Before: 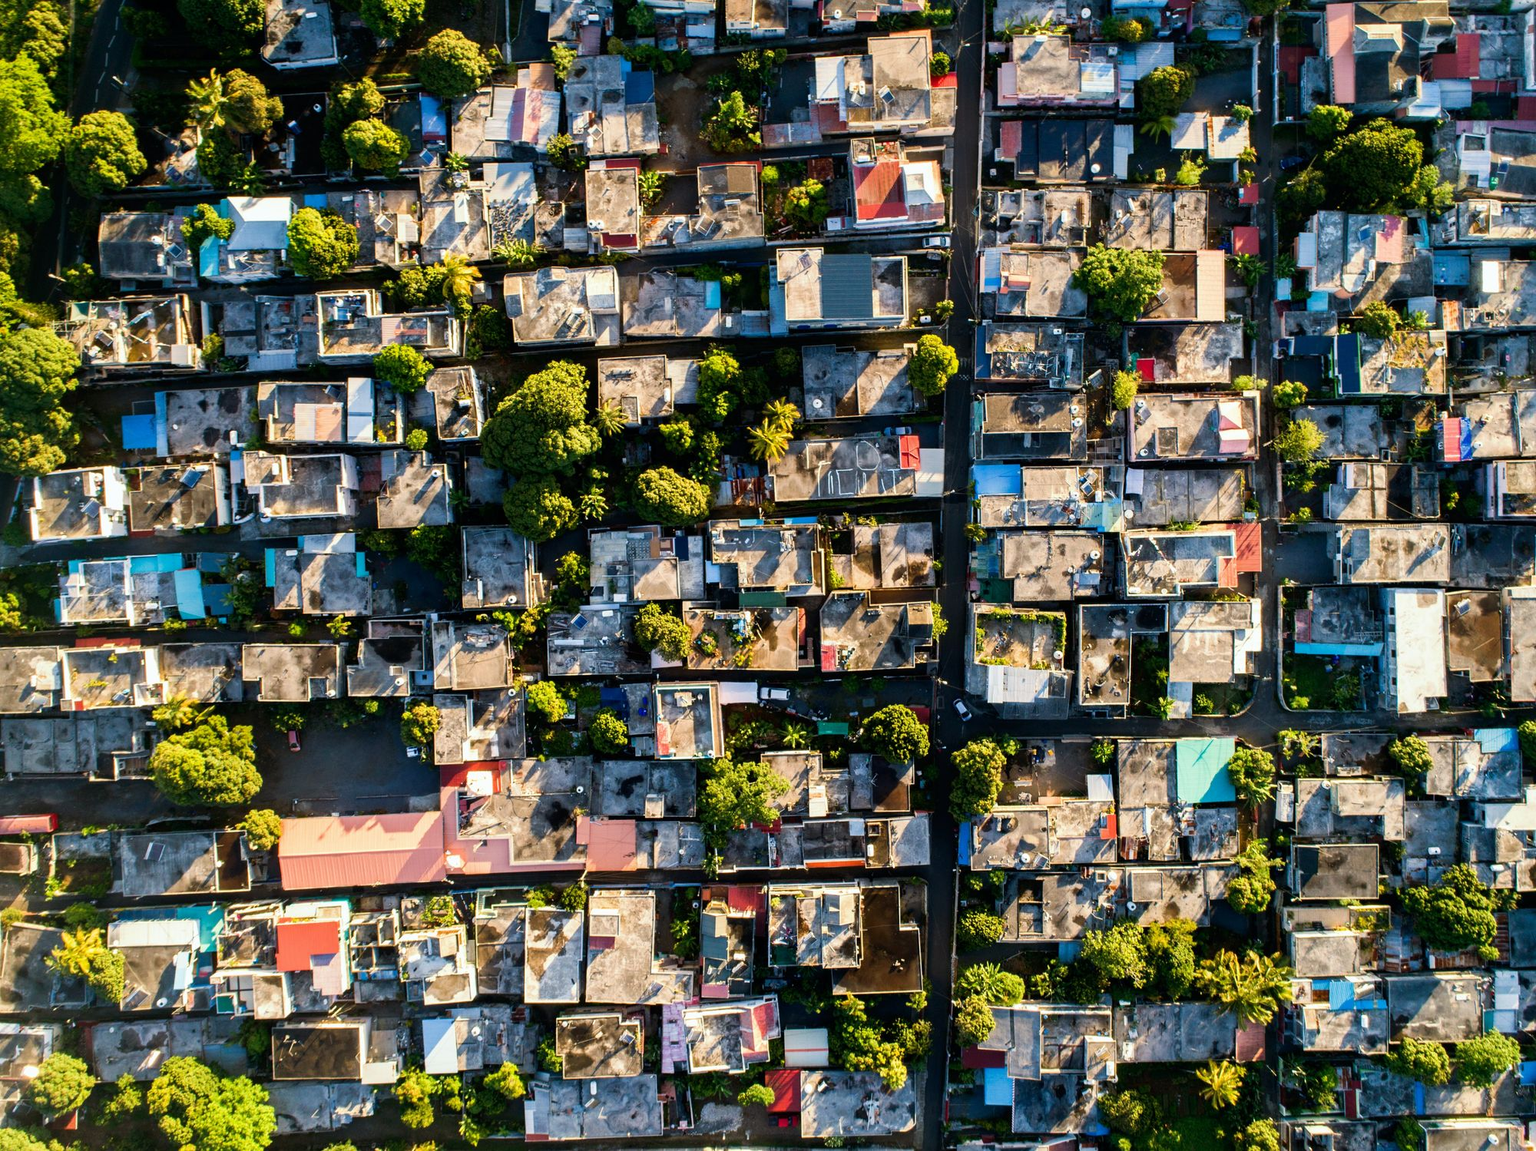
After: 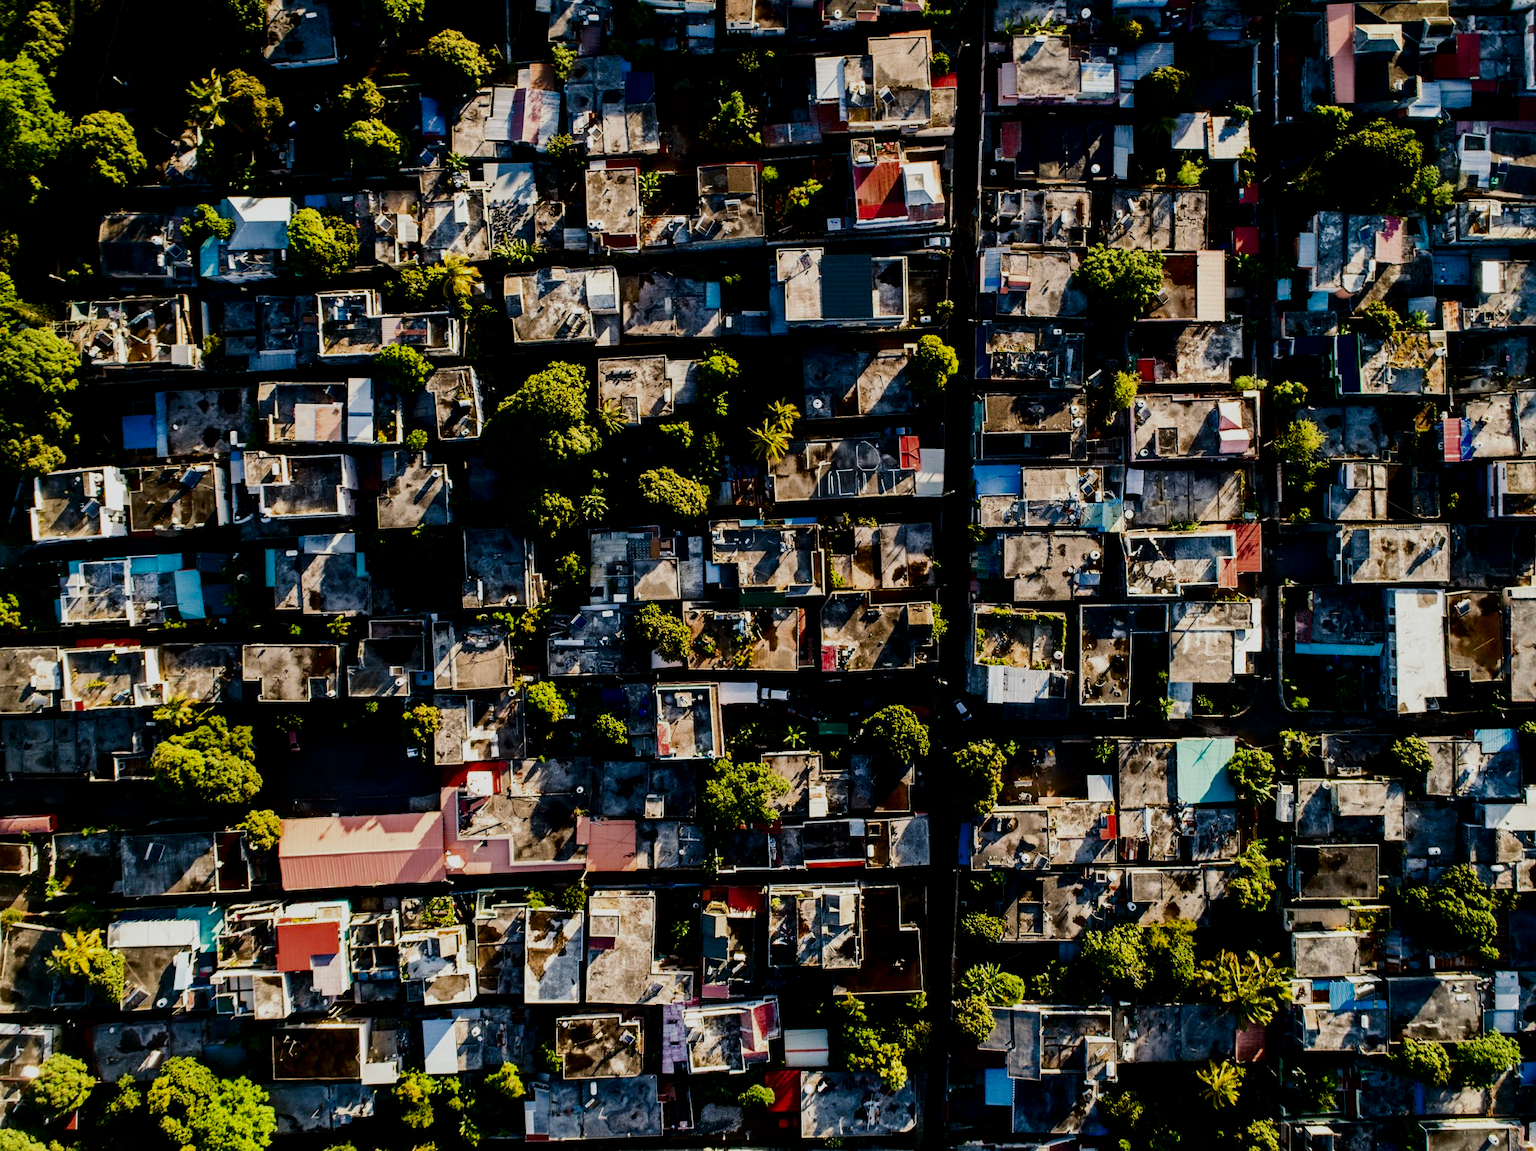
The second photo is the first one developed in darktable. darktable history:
filmic rgb: black relative exposure -5 EV, white relative exposure 3.5 EV, hardness 3.19, contrast 1.5, highlights saturation mix -50%
contrast brightness saturation: brightness -0.52
